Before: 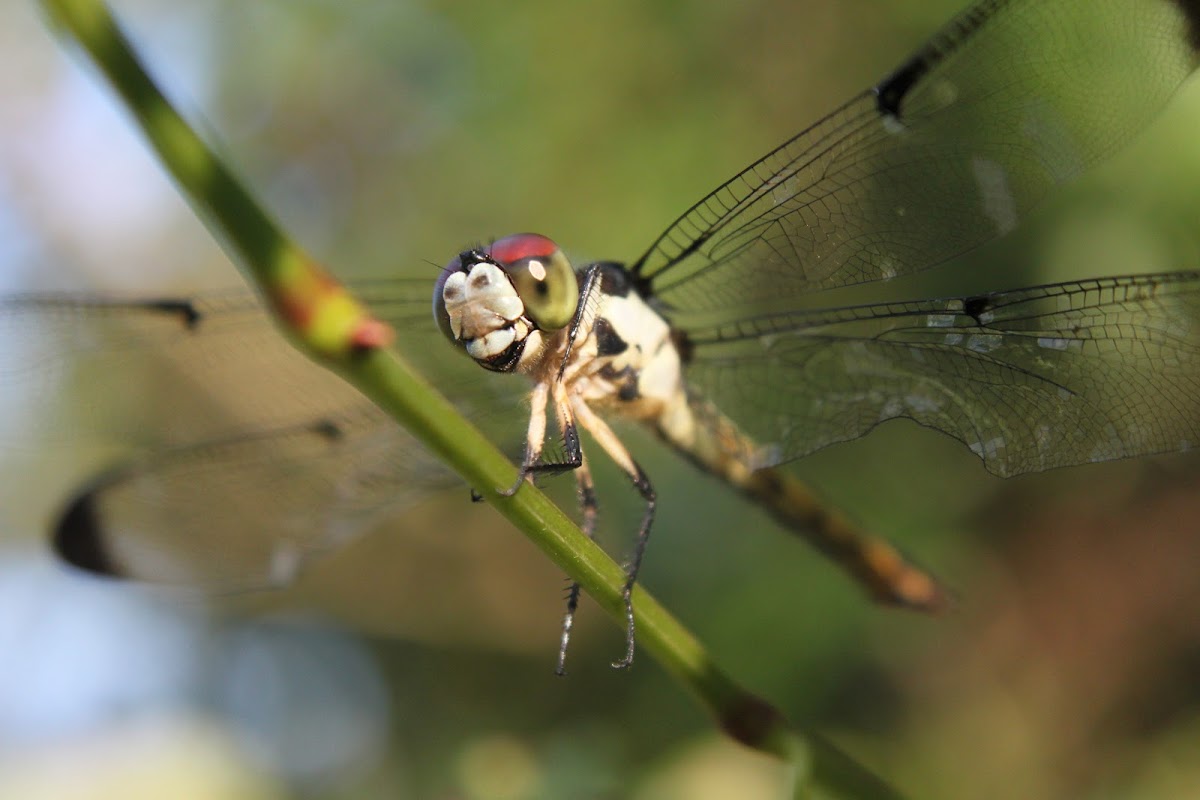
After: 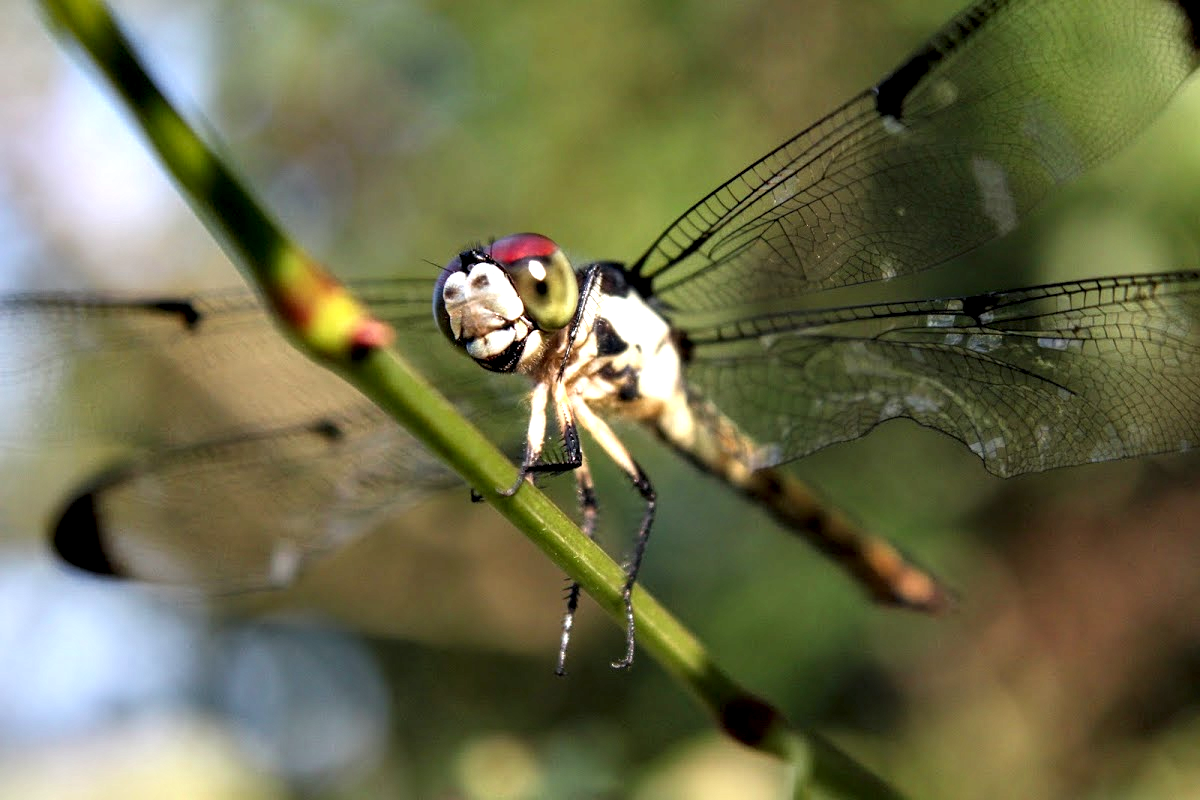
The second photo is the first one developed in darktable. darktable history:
local contrast: on, module defaults
contrast equalizer: octaves 7, y [[0.627 ×6], [0.563 ×6], [0 ×6], [0 ×6], [0 ×6]]
